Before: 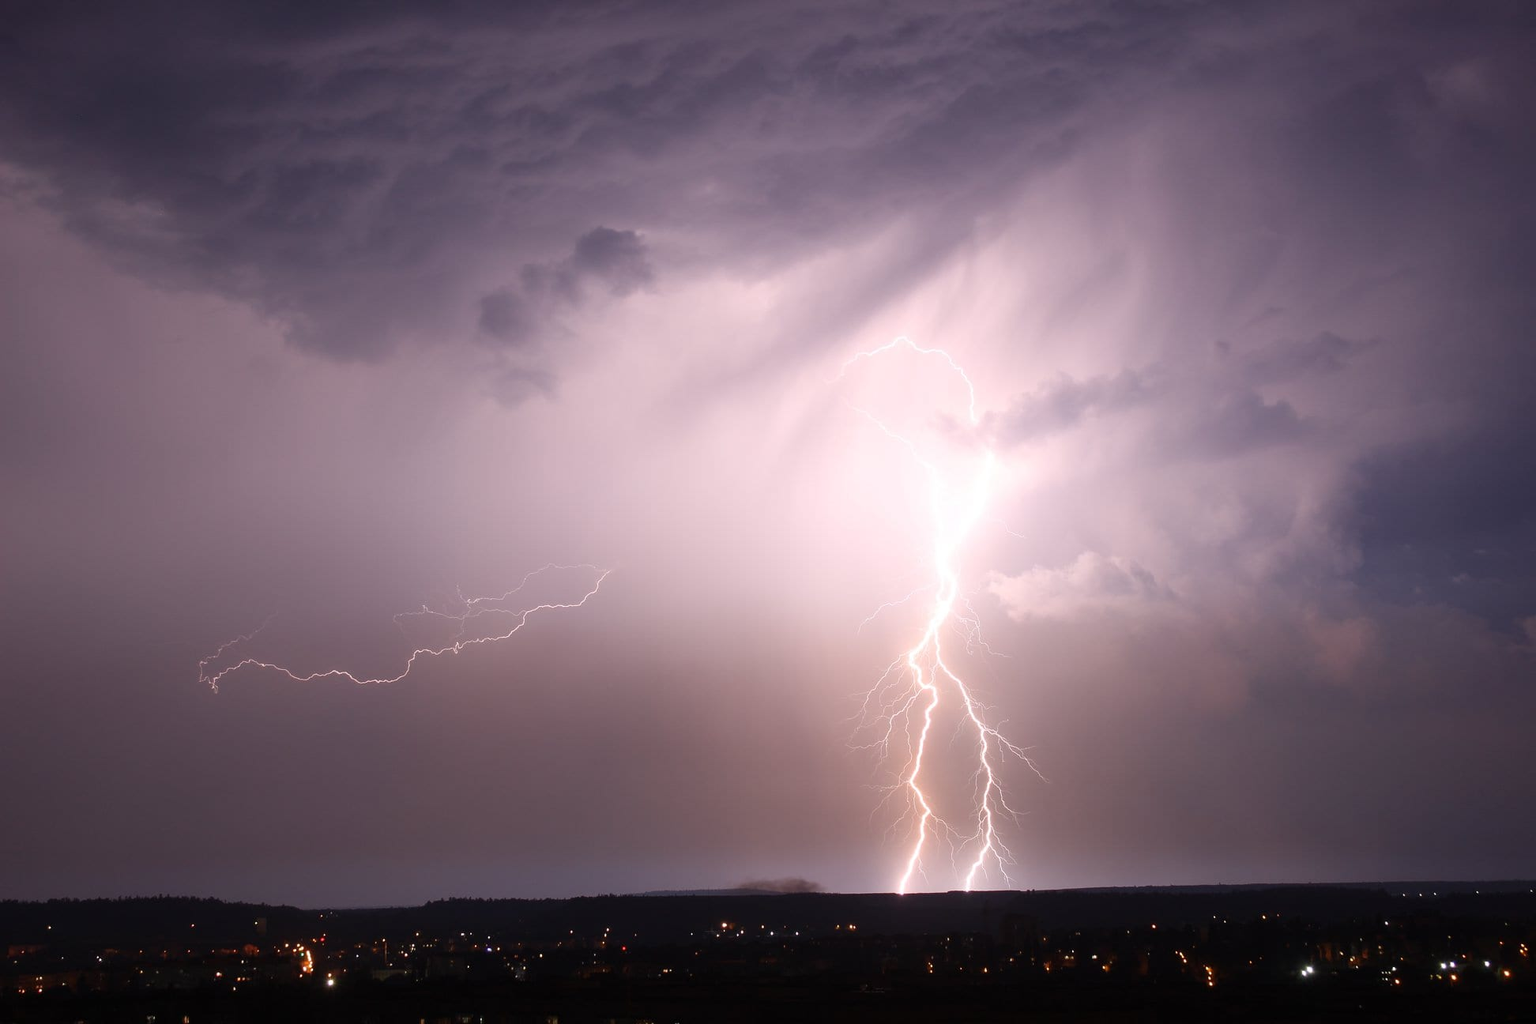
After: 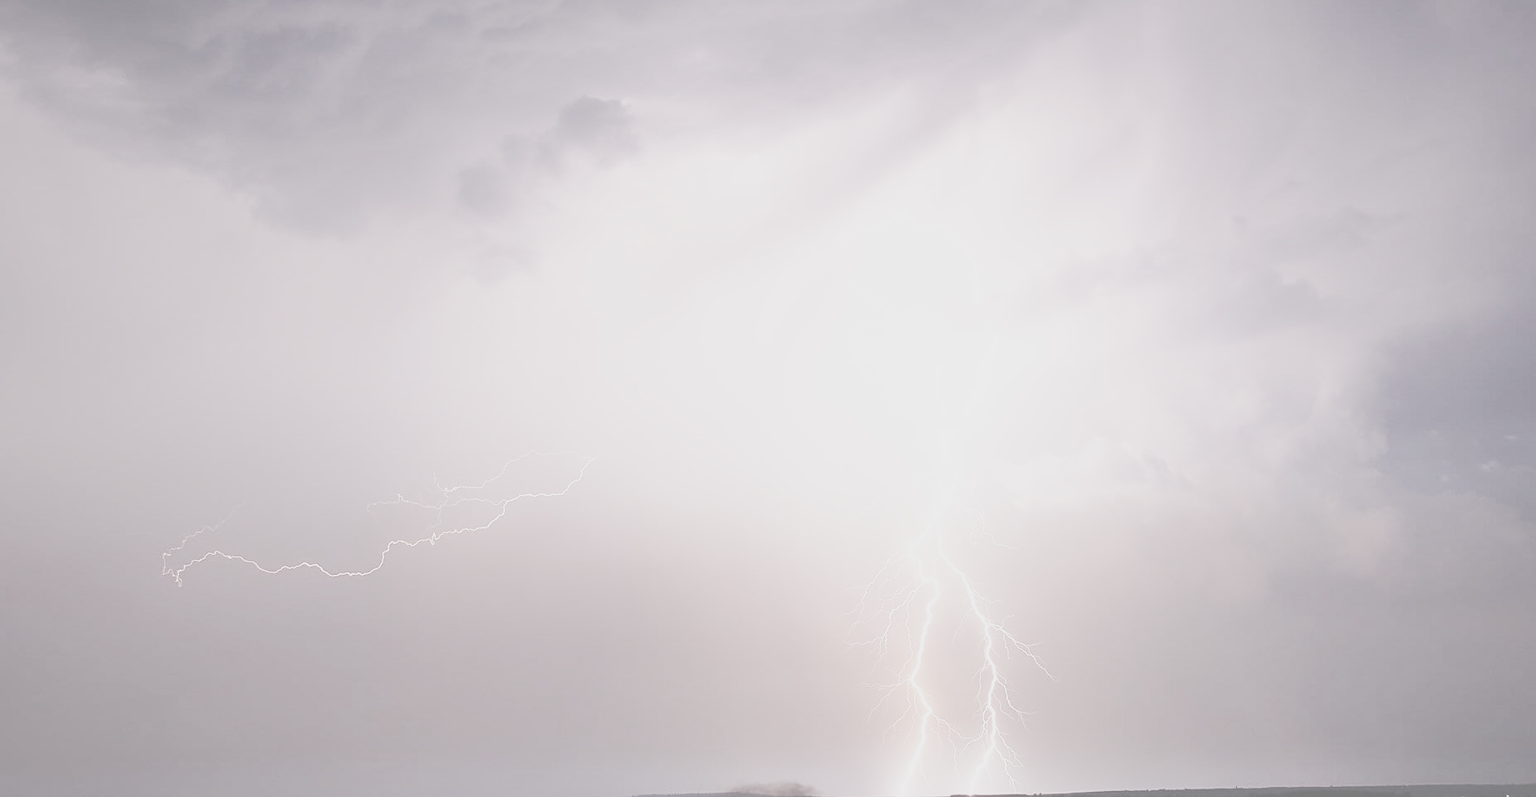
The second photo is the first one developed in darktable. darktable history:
crop and rotate: left 2.991%, top 13.302%, right 1.981%, bottom 12.636%
contrast brightness saturation: contrast -0.32, brightness 0.75, saturation -0.78
sharpen: on, module defaults
base curve: curves: ch0 [(0, 0) (0.028, 0.03) (0.121, 0.232) (0.46, 0.748) (0.859, 0.968) (1, 1)], preserve colors none
